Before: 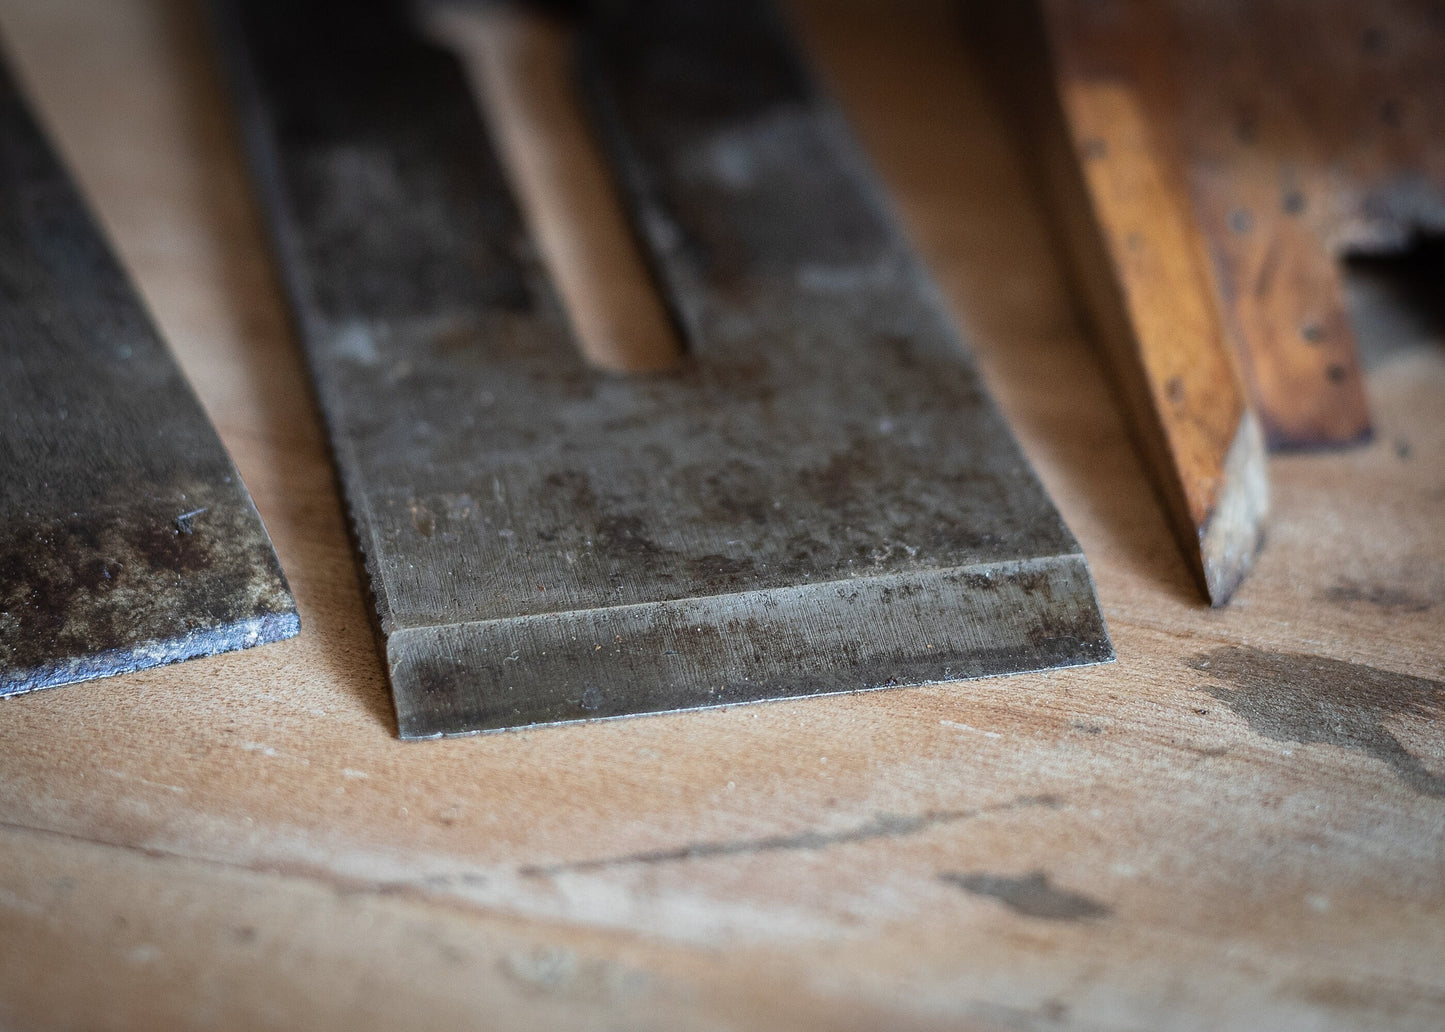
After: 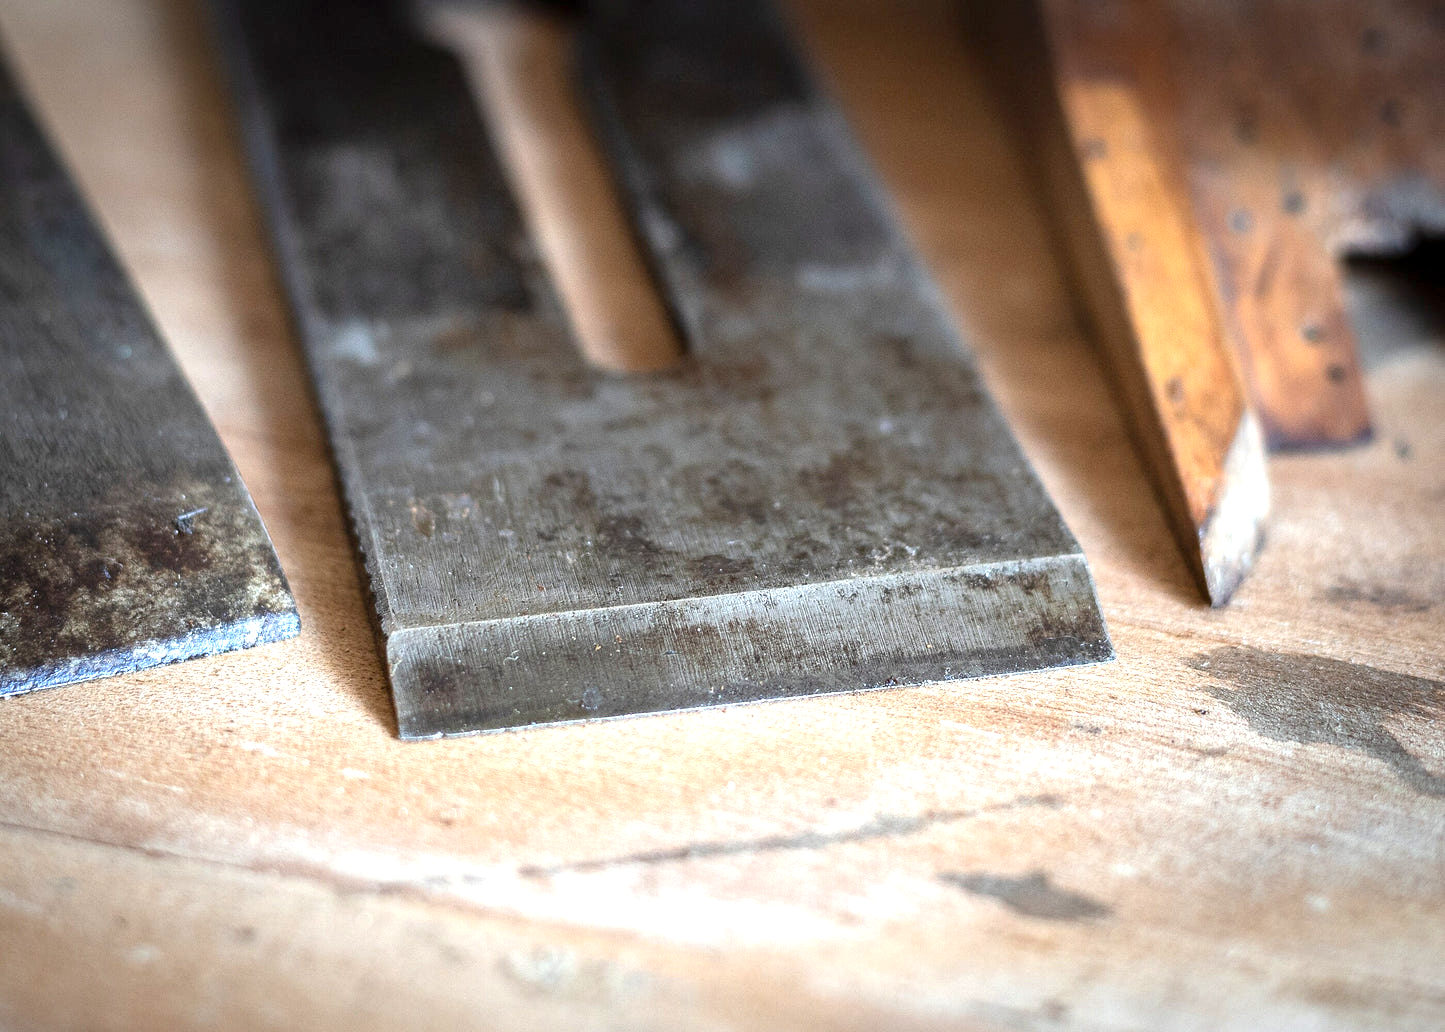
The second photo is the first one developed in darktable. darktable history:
rotate and perspective: automatic cropping original format, crop left 0, crop top 0
exposure: black level correction 0.001, exposure 1.116 EV, compensate highlight preservation false
